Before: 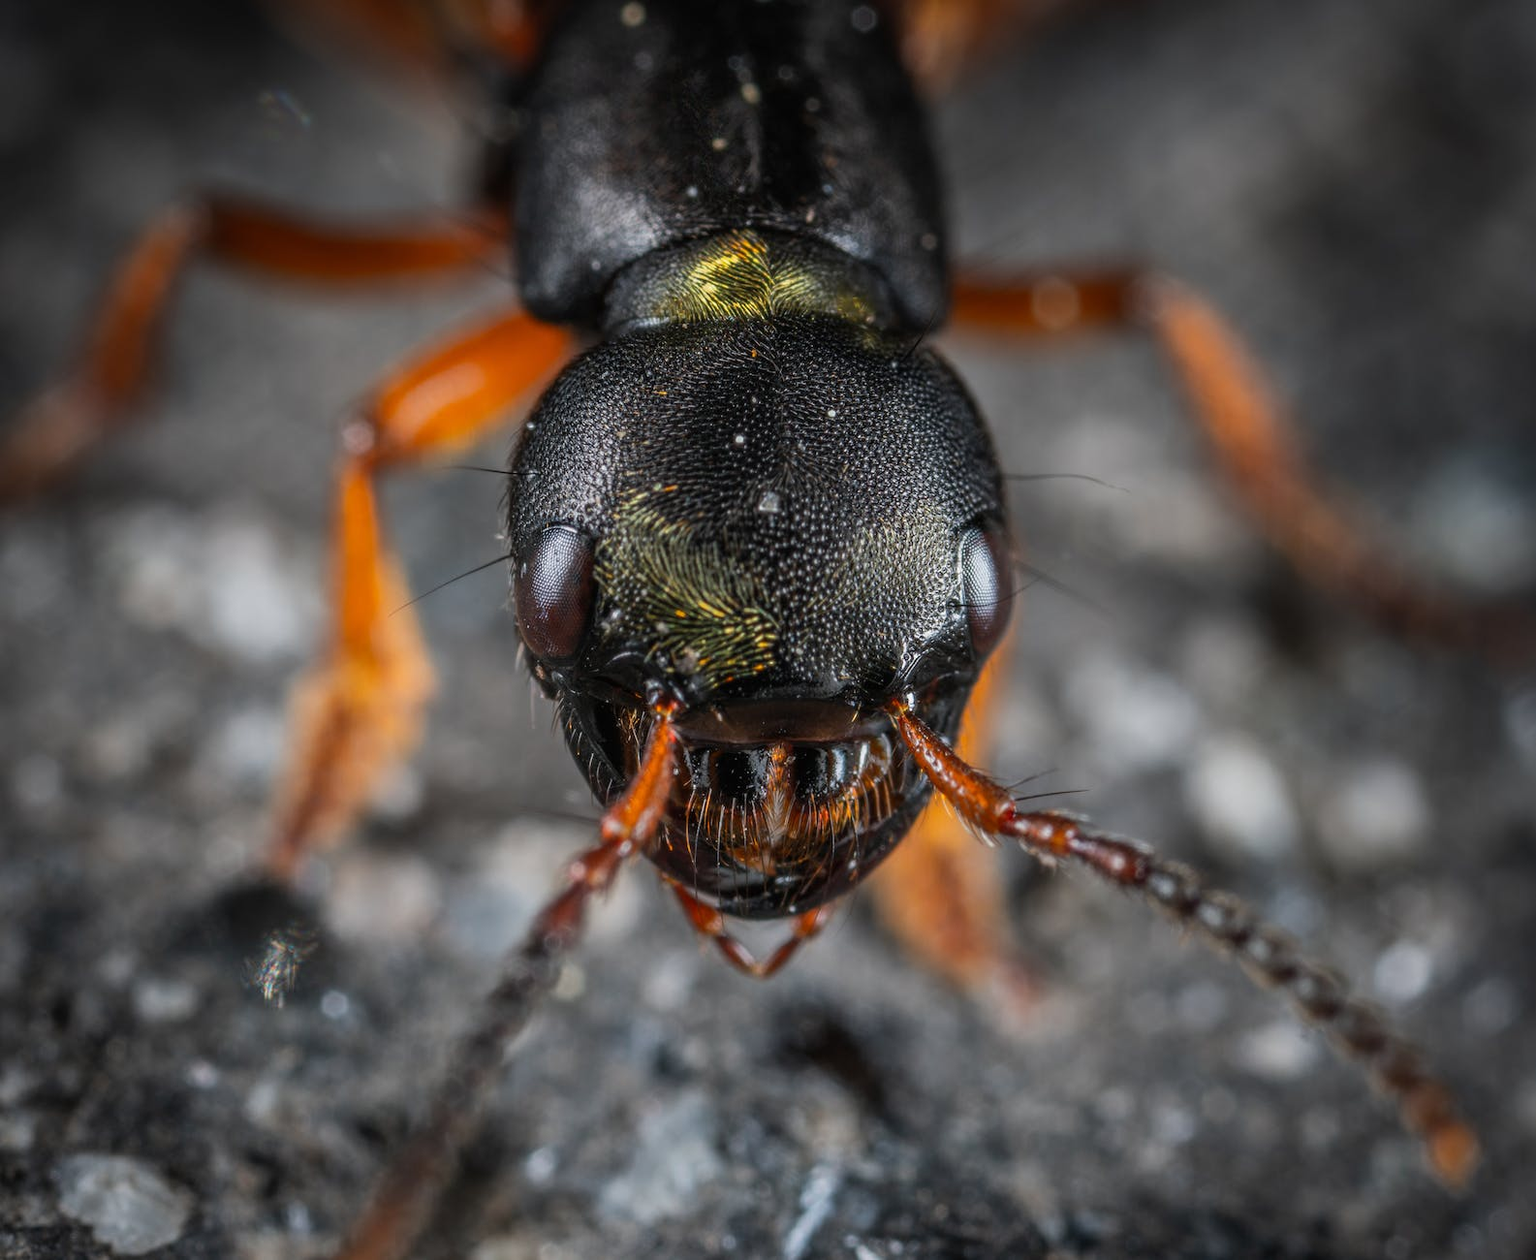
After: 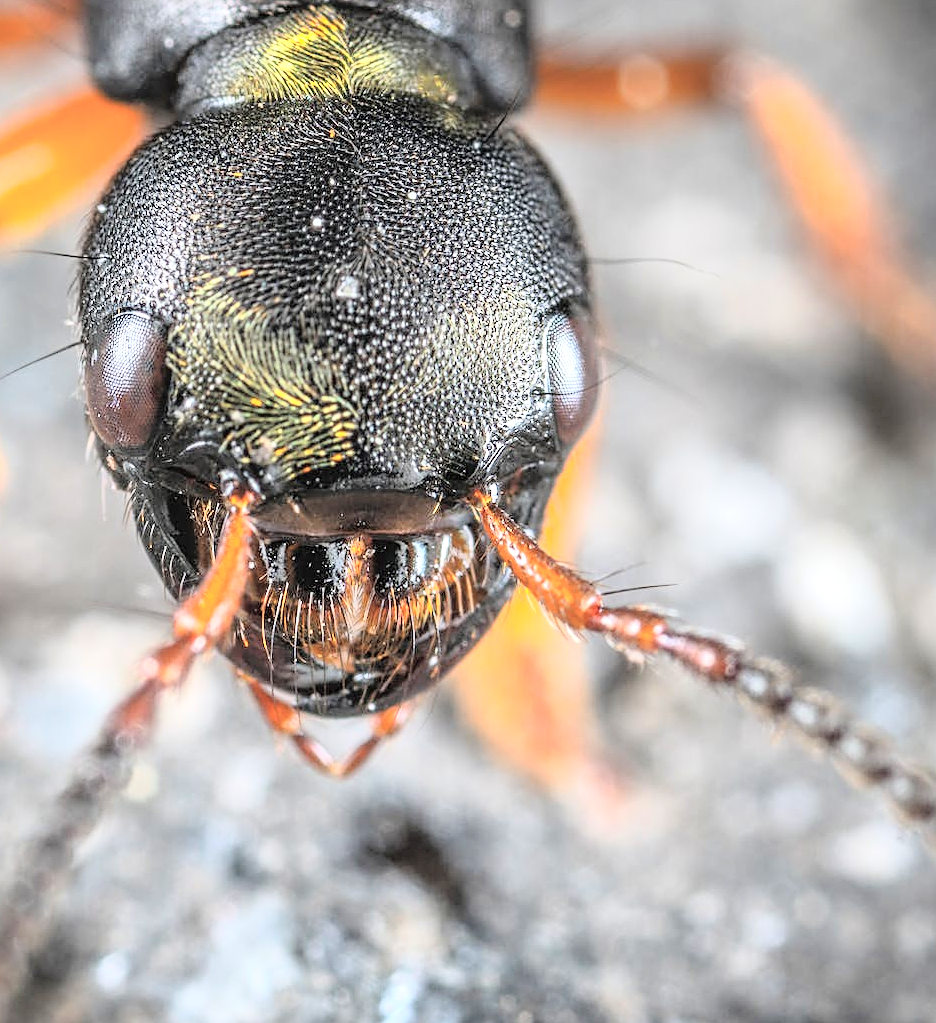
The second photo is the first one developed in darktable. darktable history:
crop and rotate: left 28.197%, top 17.772%, right 12.71%, bottom 3.528%
sharpen: on, module defaults
exposure: black level correction 0, exposure 0.895 EV, compensate highlight preservation false
tone curve: curves: ch0 [(0, 0) (0.169, 0.367) (0.635, 0.859) (1, 1)], color space Lab, independent channels, preserve colors none
